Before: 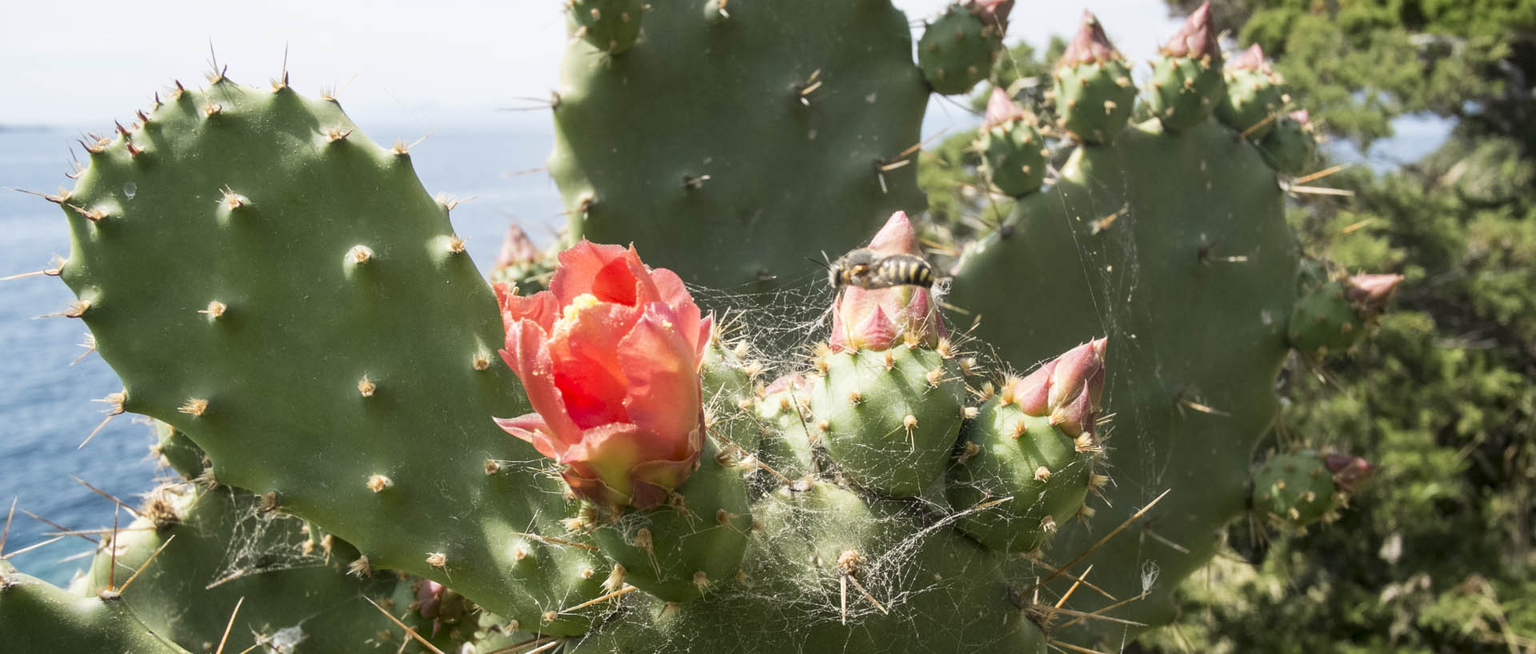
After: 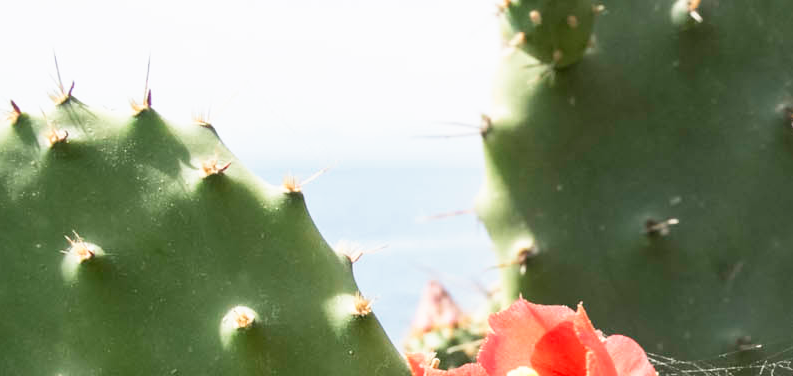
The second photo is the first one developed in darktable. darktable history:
base curve: curves: ch0 [(0, 0) (0.688, 0.865) (1, 1)], preserve colors none
crop and rotate: left 10.898%, top 0.118%, right 47.749%, bottom 53.744%
